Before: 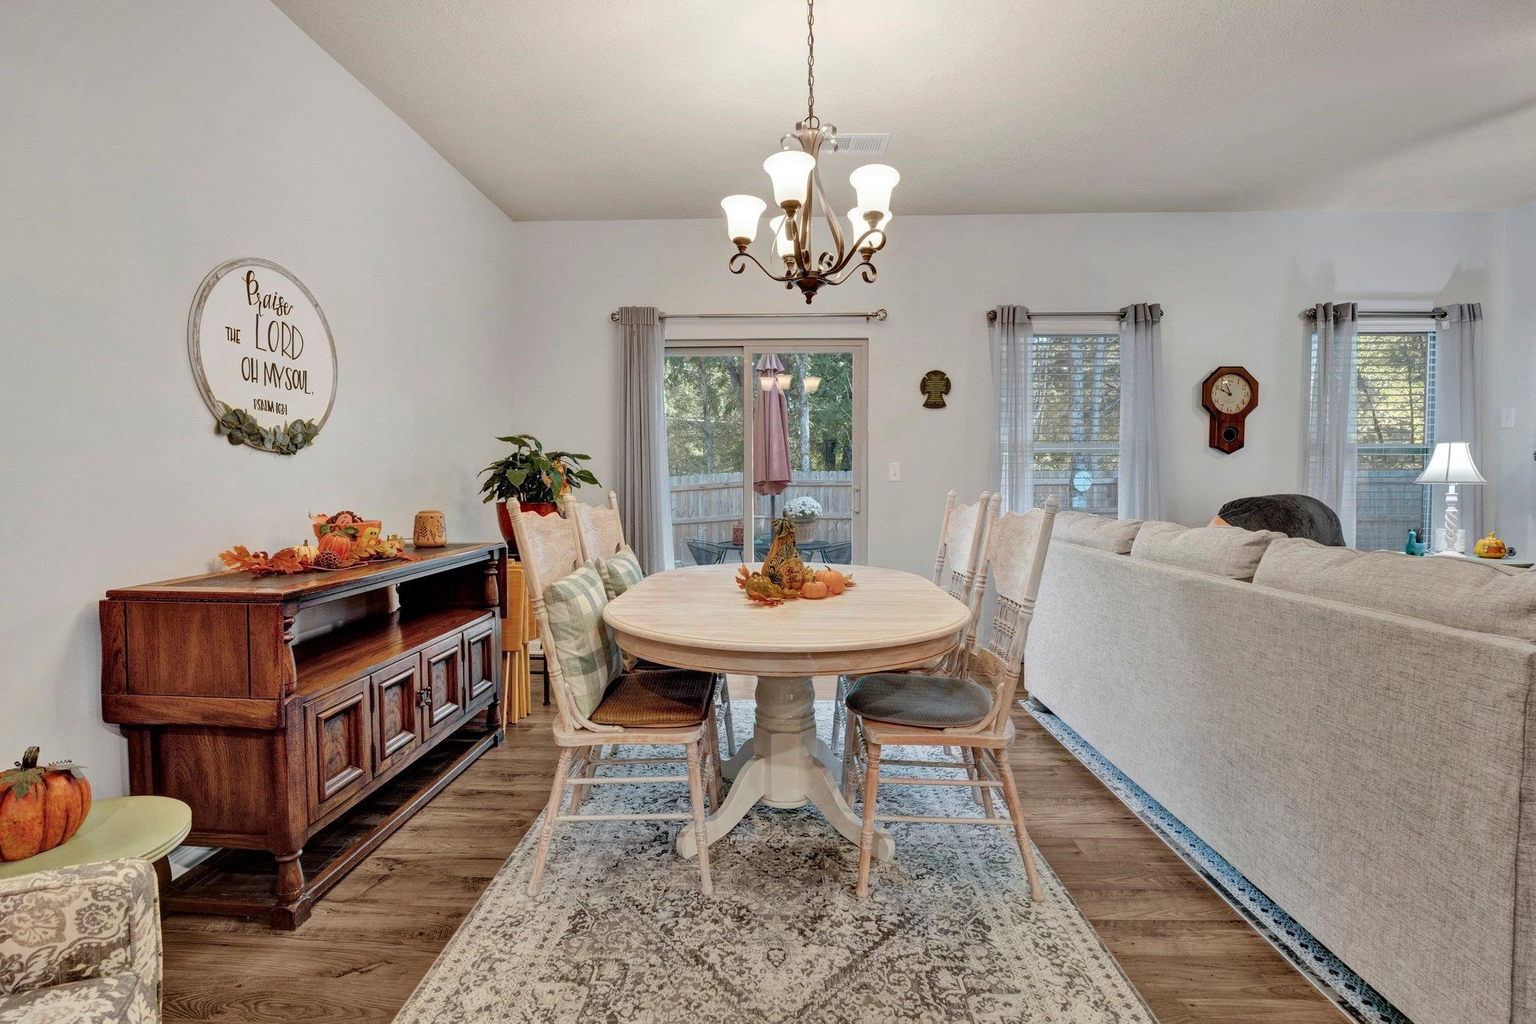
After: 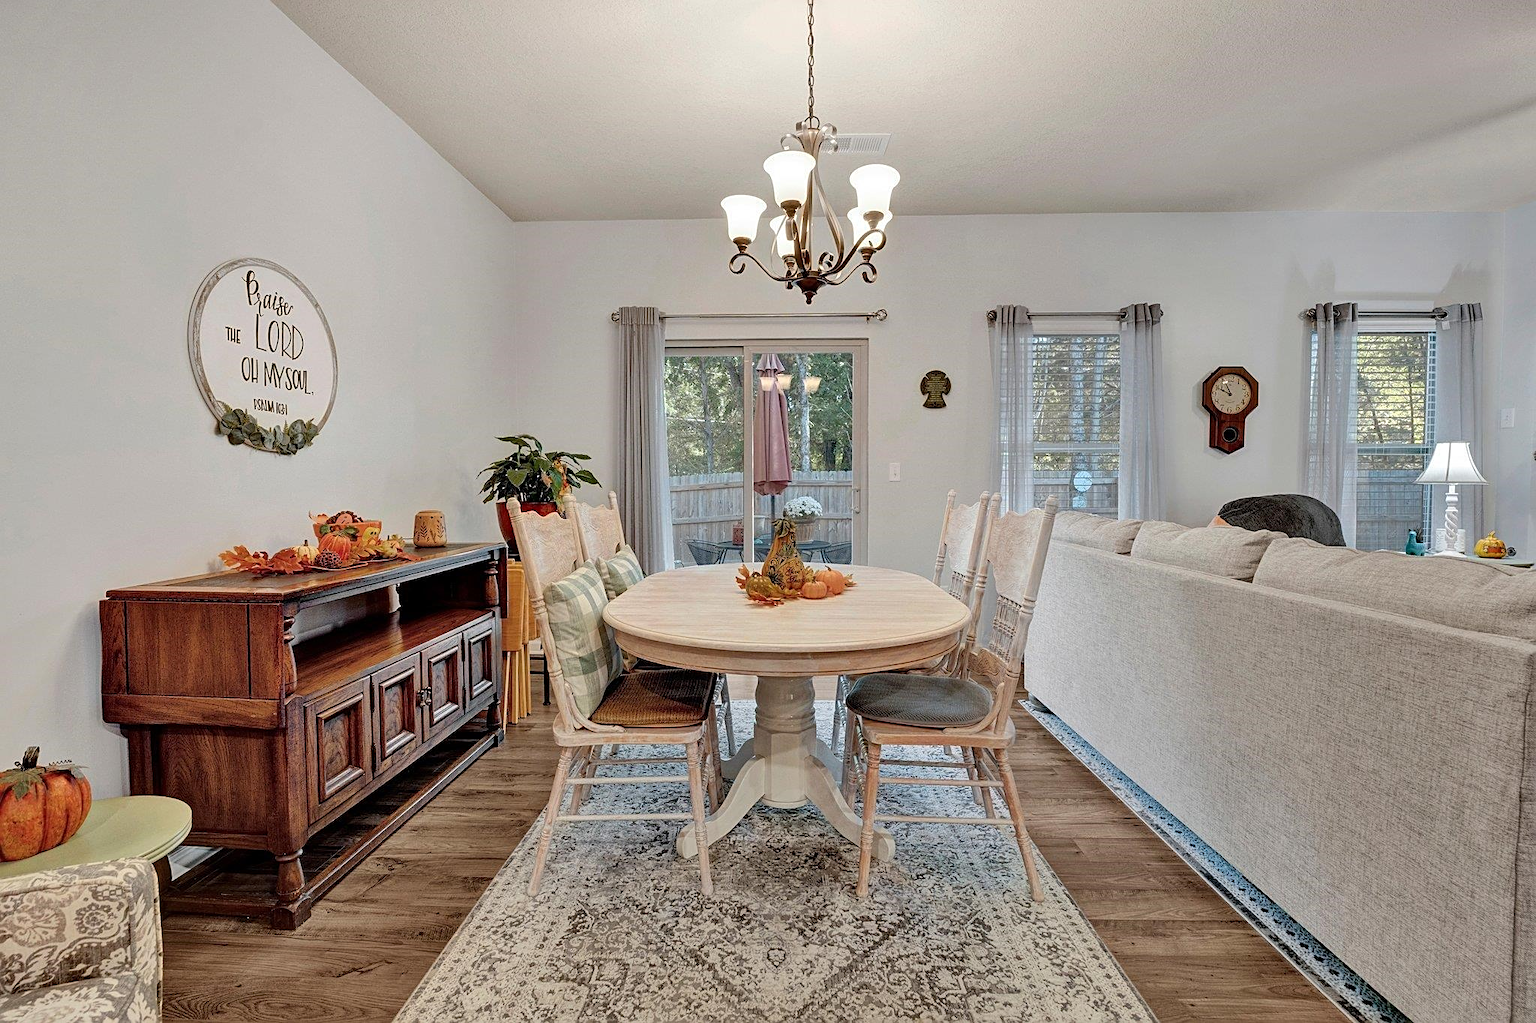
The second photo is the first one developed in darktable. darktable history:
sharpen: on, module defaults
contrast equalizer: octaves 7, y [[0.5 ×6], [0.5 ×6], [0.5, 0.5, 0.501, 0.545, 0.707, 0.863], [0 ×6], [0 ×6]], mix 0.307
